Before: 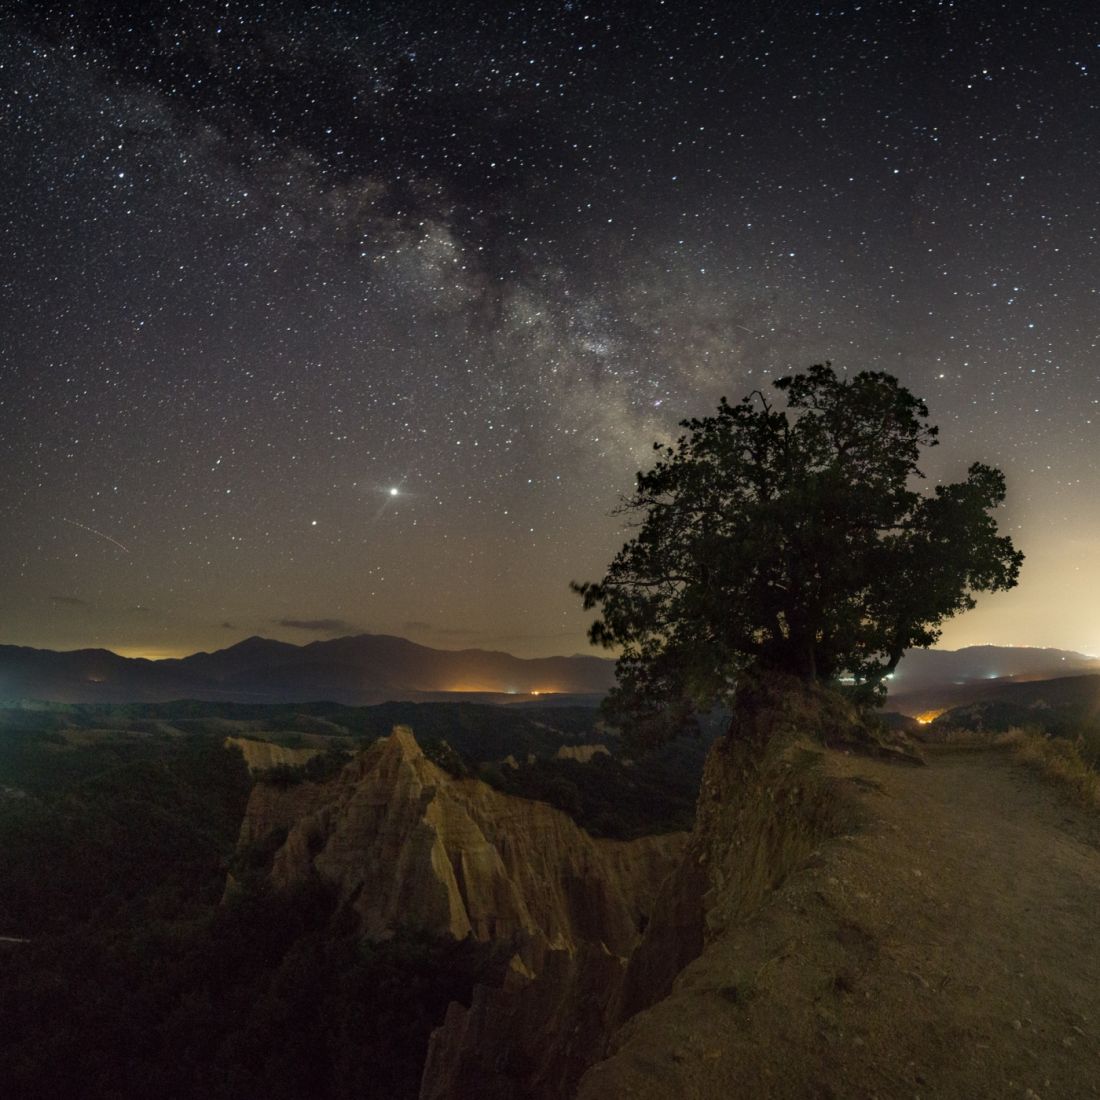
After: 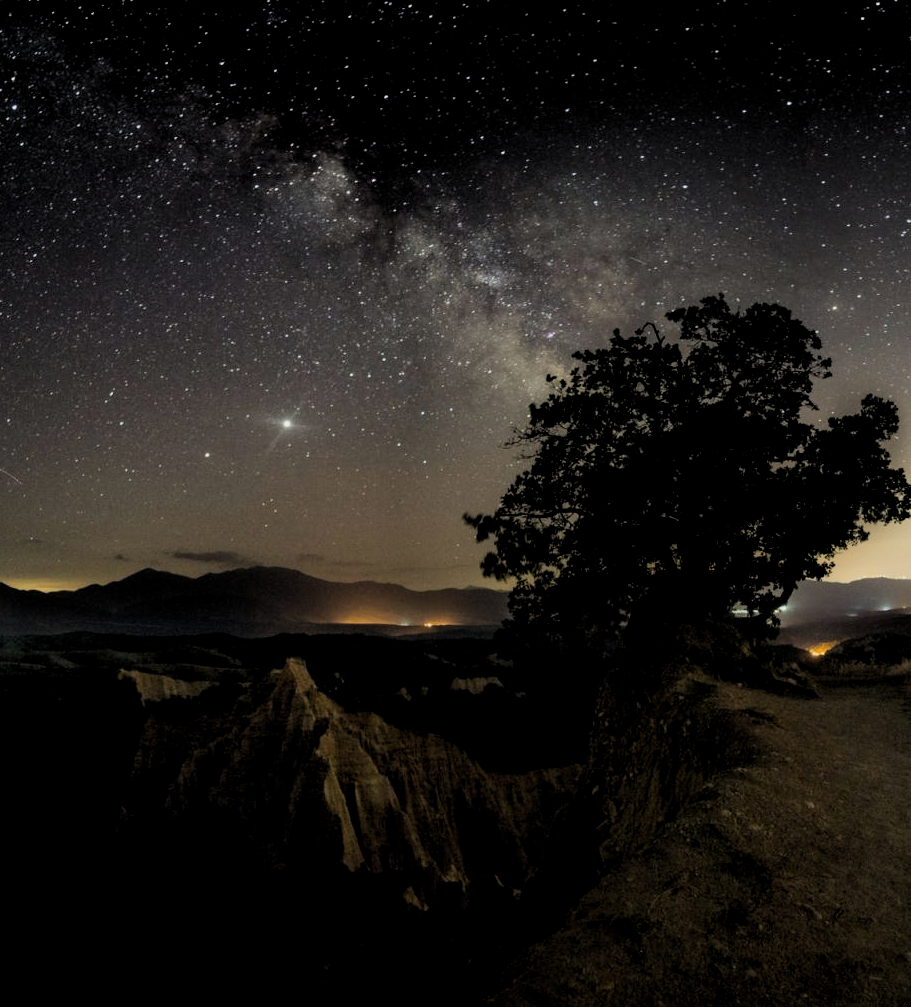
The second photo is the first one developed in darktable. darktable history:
crop: left 9.807%, top 6.259%, right 7.334%, bottom 2.177%
filmic rgb: black relative exposure -5 EV, hardness 2.88, contrast 1.2, highlights saturation mix -30%
levels: levels [0.016, 0.484, 0.953]
